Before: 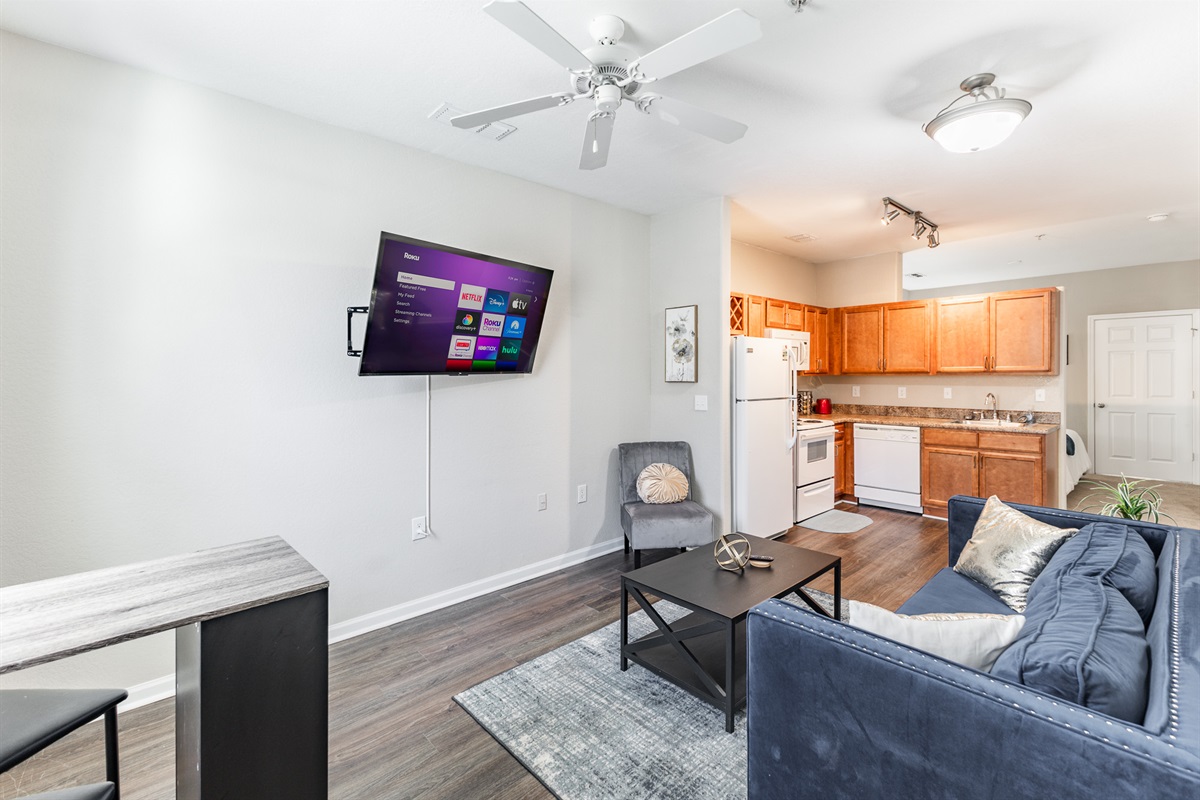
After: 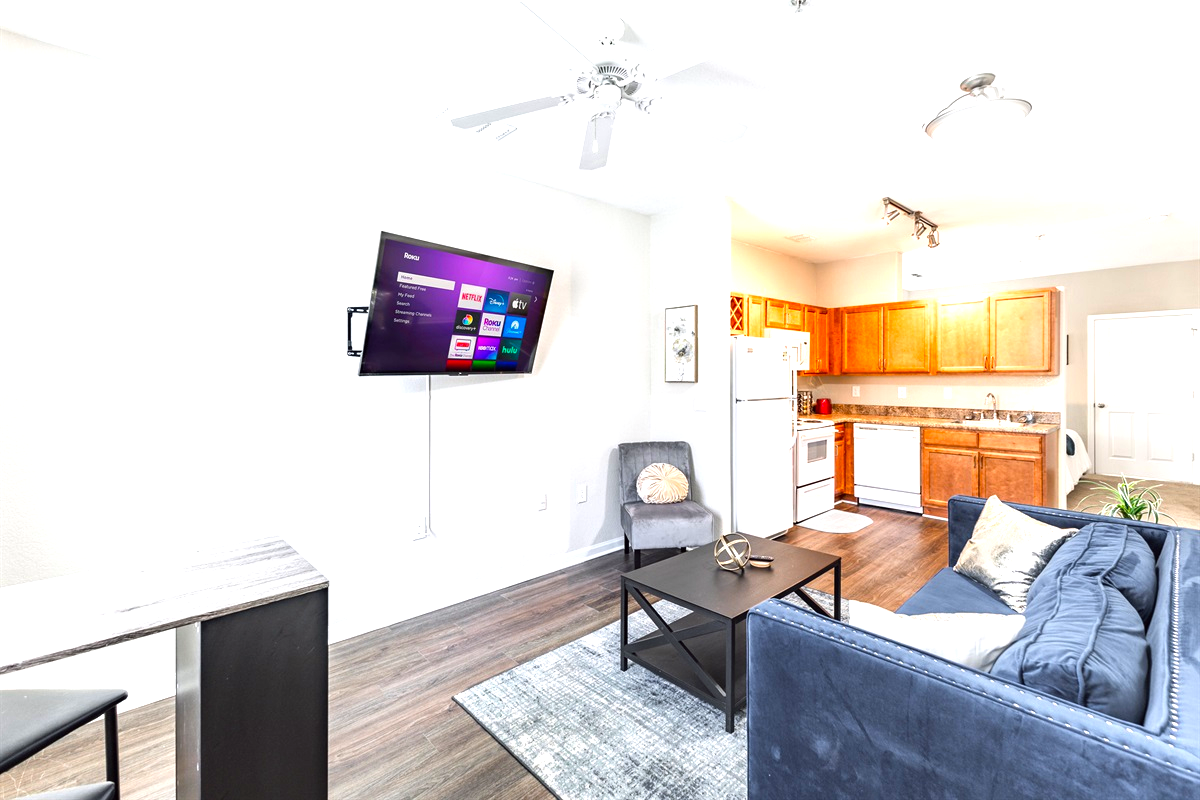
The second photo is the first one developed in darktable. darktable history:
exposure: exposure 0.6 EV, compensate highlight preservation false
color balance: lift [1, 1.001, 0.999, 1.001], gamma [1, 1.004, 1.007, 0.993], gain [1, 0.991, 0.987, 1.013], contrast 7.5%, contrast fulcrum 10%, output saturation 115%
